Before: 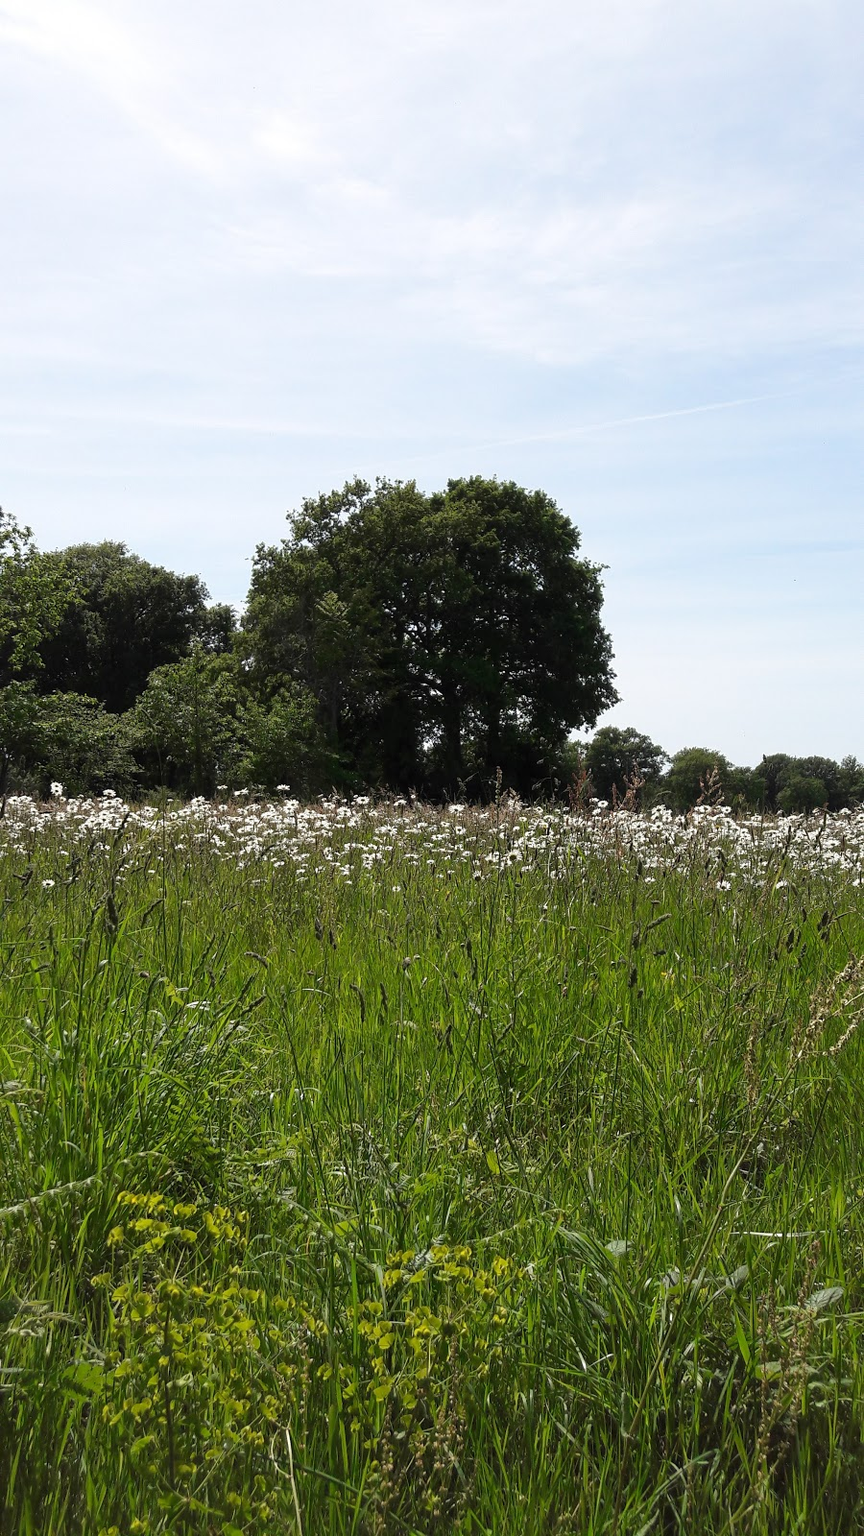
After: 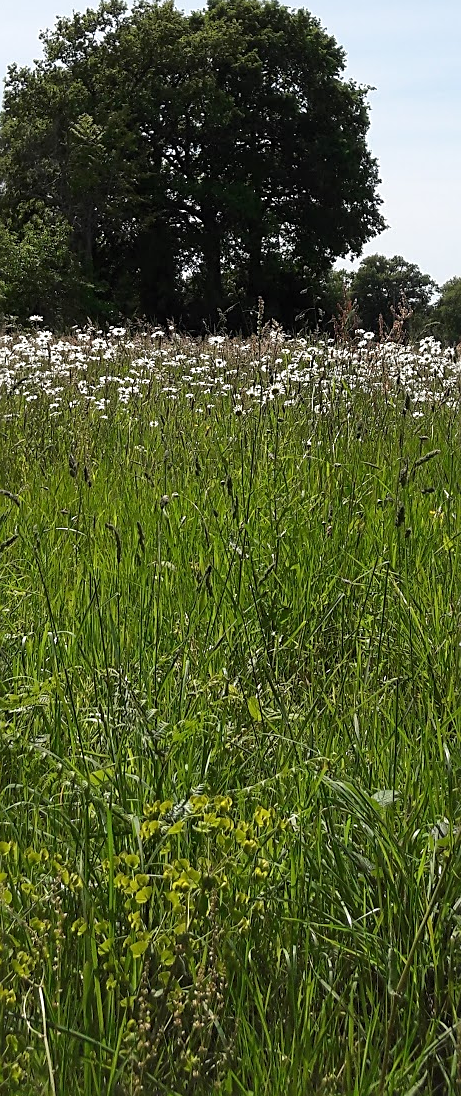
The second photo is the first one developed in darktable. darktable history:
sharpen: on, module defaults
crop and rotate: left 28.867%, top 31.455%, right 19.85%
